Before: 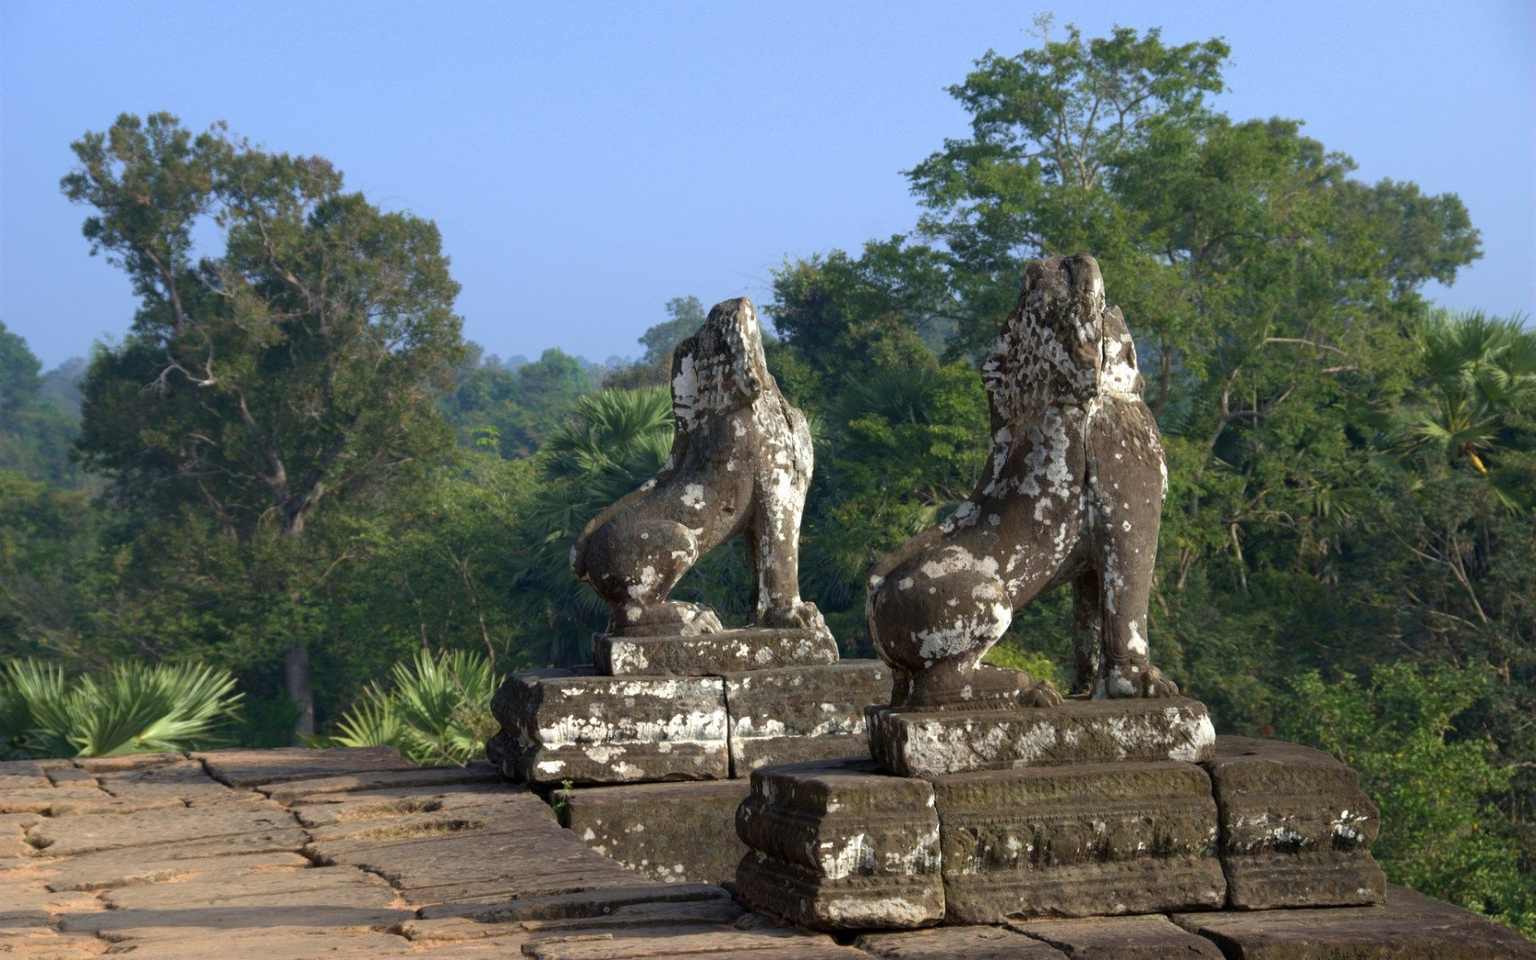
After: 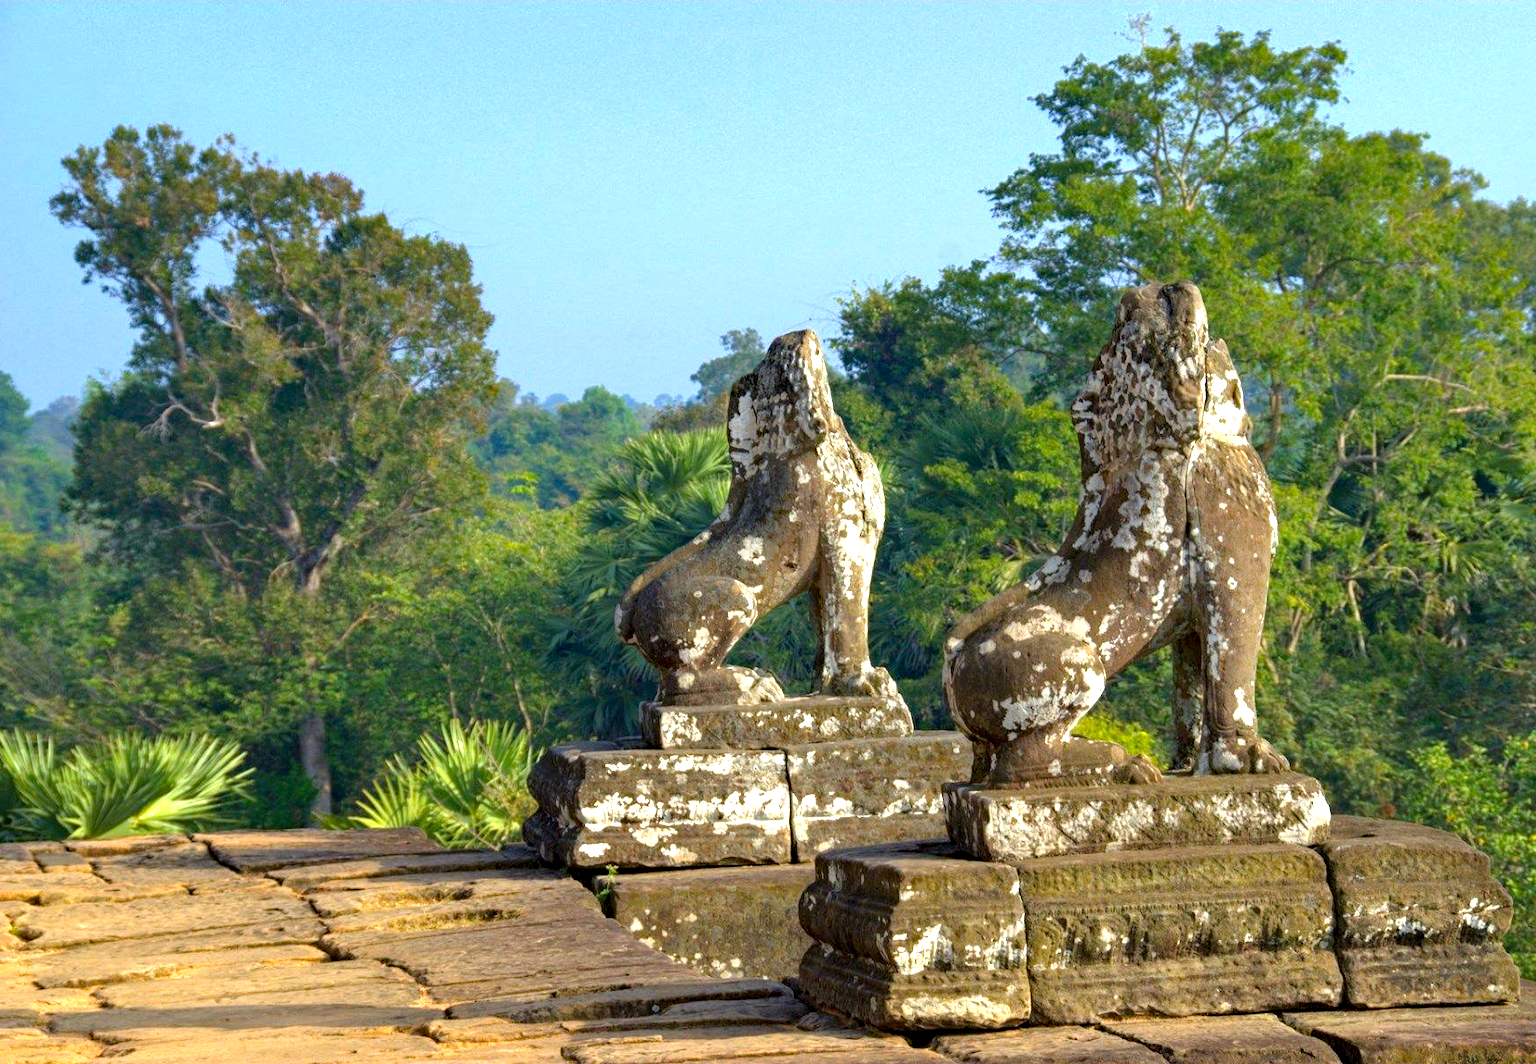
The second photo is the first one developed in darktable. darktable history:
crop and rotate: left 1.036%, right 8.712%
base curve: preserve colors none
exposure: black level correction -0.002, exposure 0.548 EV, compensate exposure bias true, compensate highlight preservation false
color balance rgb: highlights gain › luminance 6.512%, highlights gain › chroma 1.287%, highlights gain › hue 89.82°, perceptual saturation grading › global saturation 25.801%, global vibrance 20%
tone equalizer: -7 EV 0.164 EV, -6 EV 0.583 EV, -5 EV 1.17 EV, -4 EV 1.35 EV, -3 EV 1.17 EV, -2 EV 0.6 EV, -1 EV 0.161 EV, smoothing diameter 24.79%, edges refinement/feathering 8.79, preserve details guided filter
haze removal: strength 0.297, distance 0.25, adaptive false
local contrast: detail 135%, midtone range 0.749
